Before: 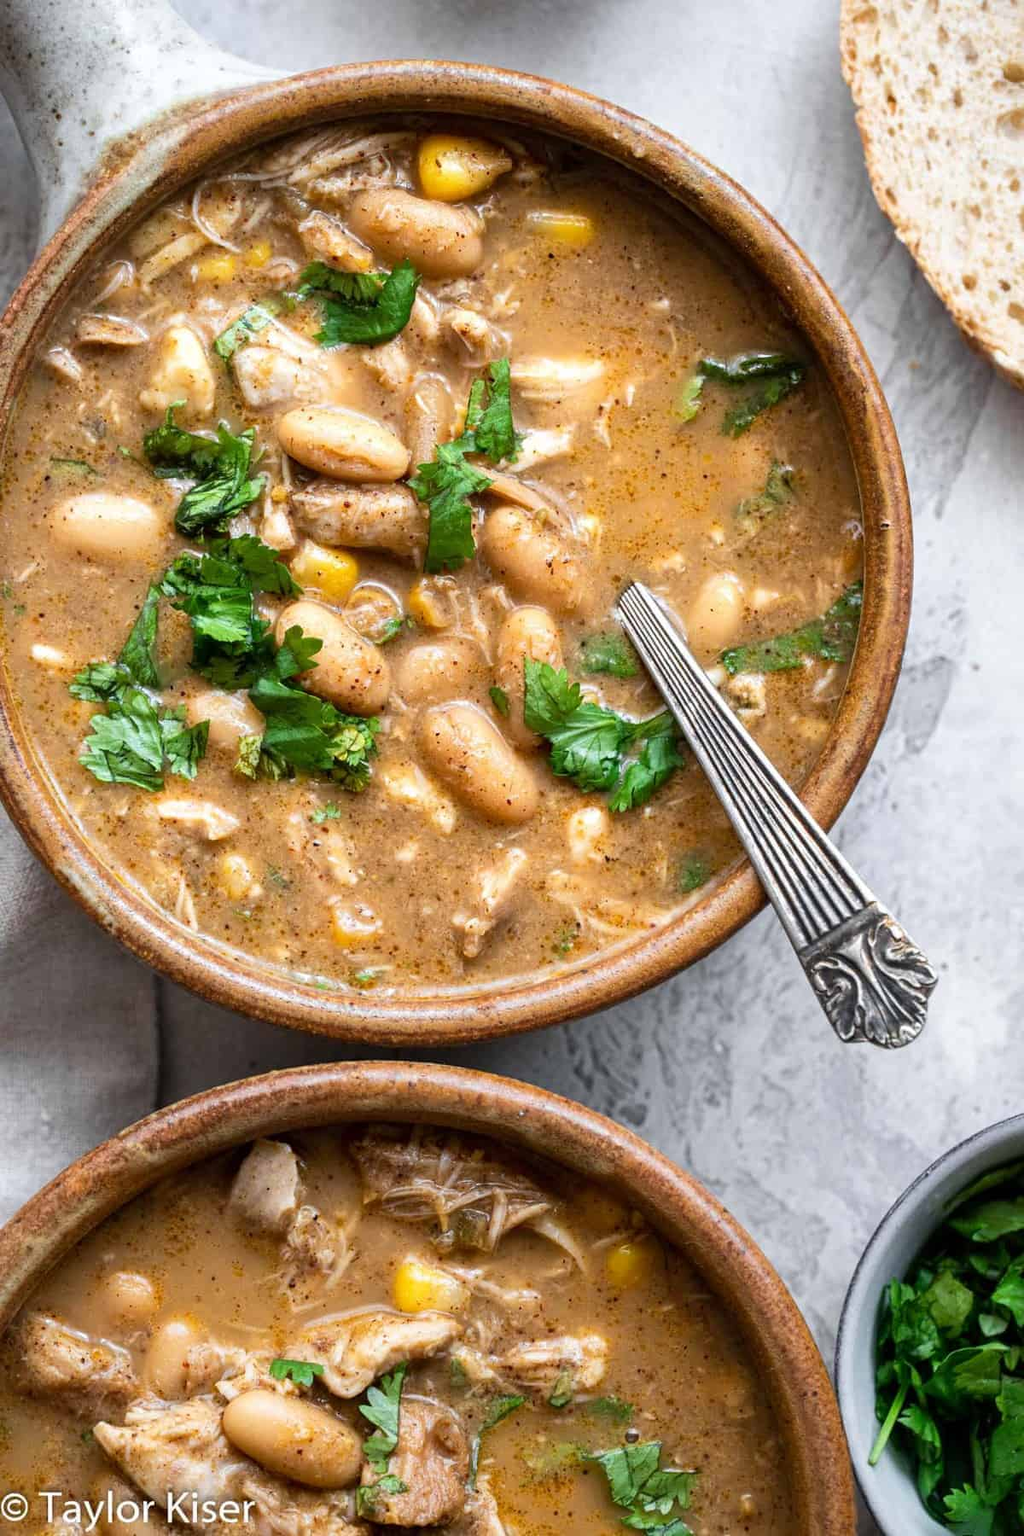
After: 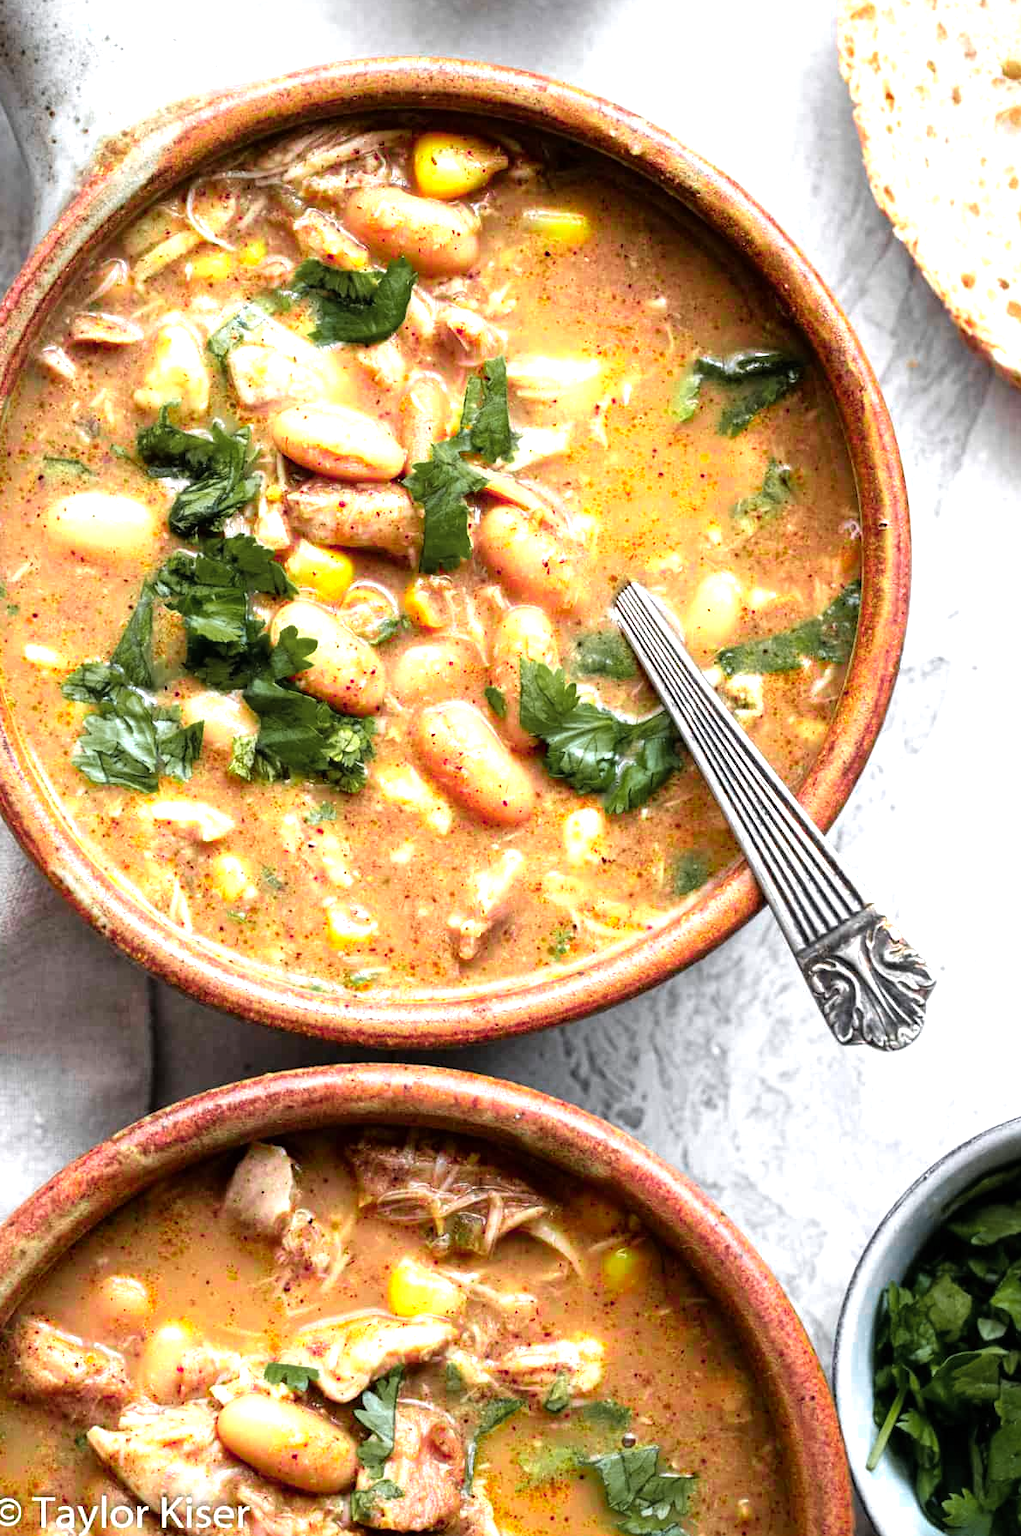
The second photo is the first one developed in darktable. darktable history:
color zones: curves: ch0 [(0, 0.533) (0.126, 0.533) (0.234, 0.533) (0.368, 0.357) (0.5, 0.5) (0.625, 0.5) (0.74, 0.637) (0.875, 0.5)]; ch1 [(0.004, 0.708) (0.129, 0.662) (0.25, 0.5) (0.375, 0.331) (0.496, 0.396) (0.625, 0.649) (0.739, 0.26) (0.875, 0.5) (1, 0.478)]; ch2 [(0, 0.409) (0.132, 0.403) (0.236, 0.558) (0.379, 0.448) (0.5, 0.5) (0.625, 0.5) (0.691, 0.39) (0.875, 0.5)]
tone equalizer: -8 EV -0.727 EV, -7 EV -0.688 EV, -6 EV -0.608 EV, -5 EV -0.387 EV, -3 EV 0.383 EV, -2 EV 0.6 EV, -1 EV 0.682 EV, +0 EV 0.762 EV
crop and rotate: left 0.722%, top 0.246%, bottom 0.289%
